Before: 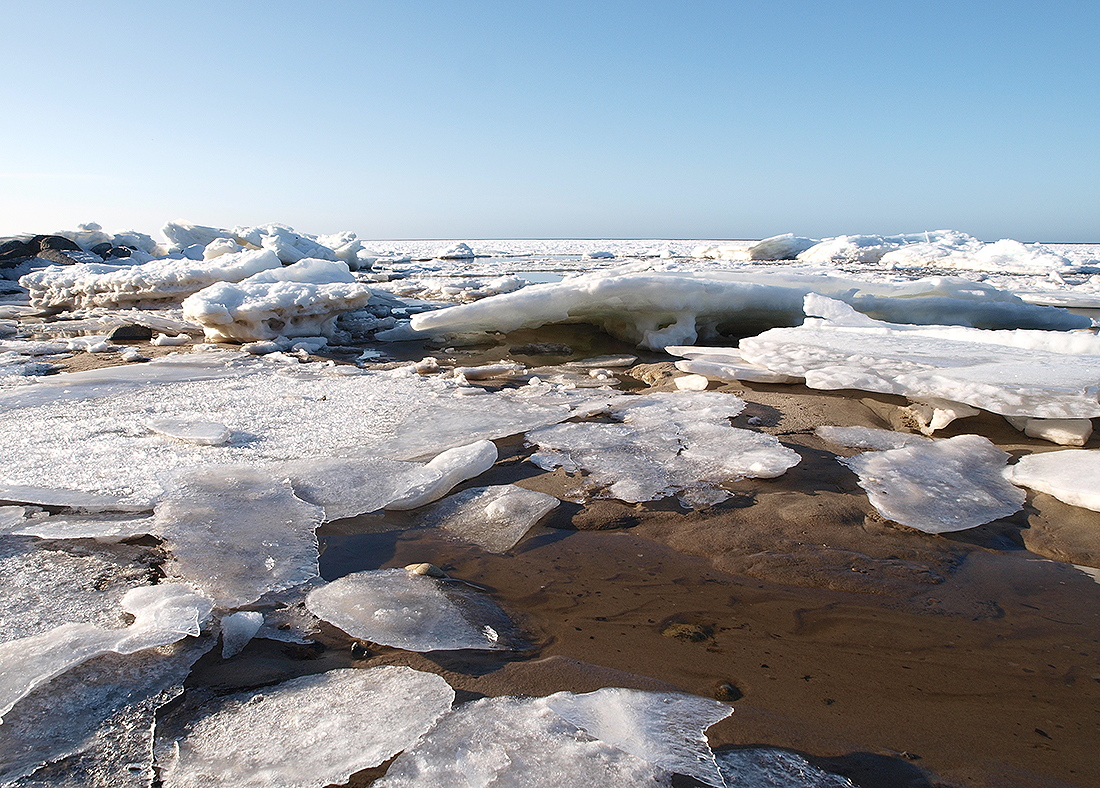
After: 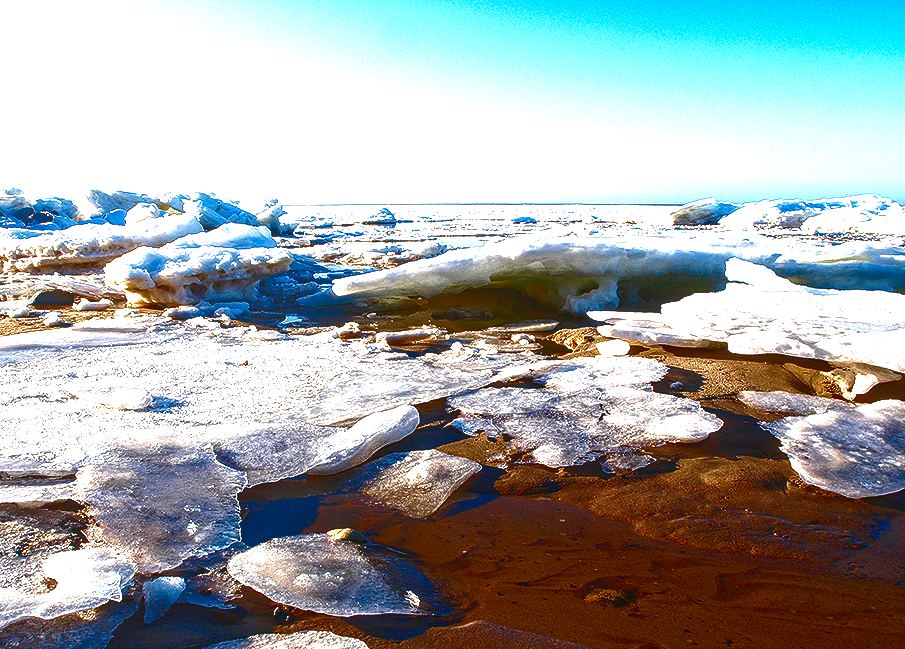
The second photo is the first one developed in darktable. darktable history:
exposure: exposure 1 EV, compensate highlight preservation false
tone equalizer: -7 EV 0.158 EV, -6 EV 0.626 EV, -5 EV 1.13 EV, -4 EV 1.36 EV, -3 EV 1.12 EV, -2 EV 0.6 EV, -1 EV 0.155 EV
crop and rotate: left 7.132%, top 4.631%, right 10.533%, bottom 12.979%
contrast brightness saturation: brightness -0.989, saturation 0.985
color balance rgb: perceptual saturation grading › global saturation 0.237%
local contrast: on, module defaults
